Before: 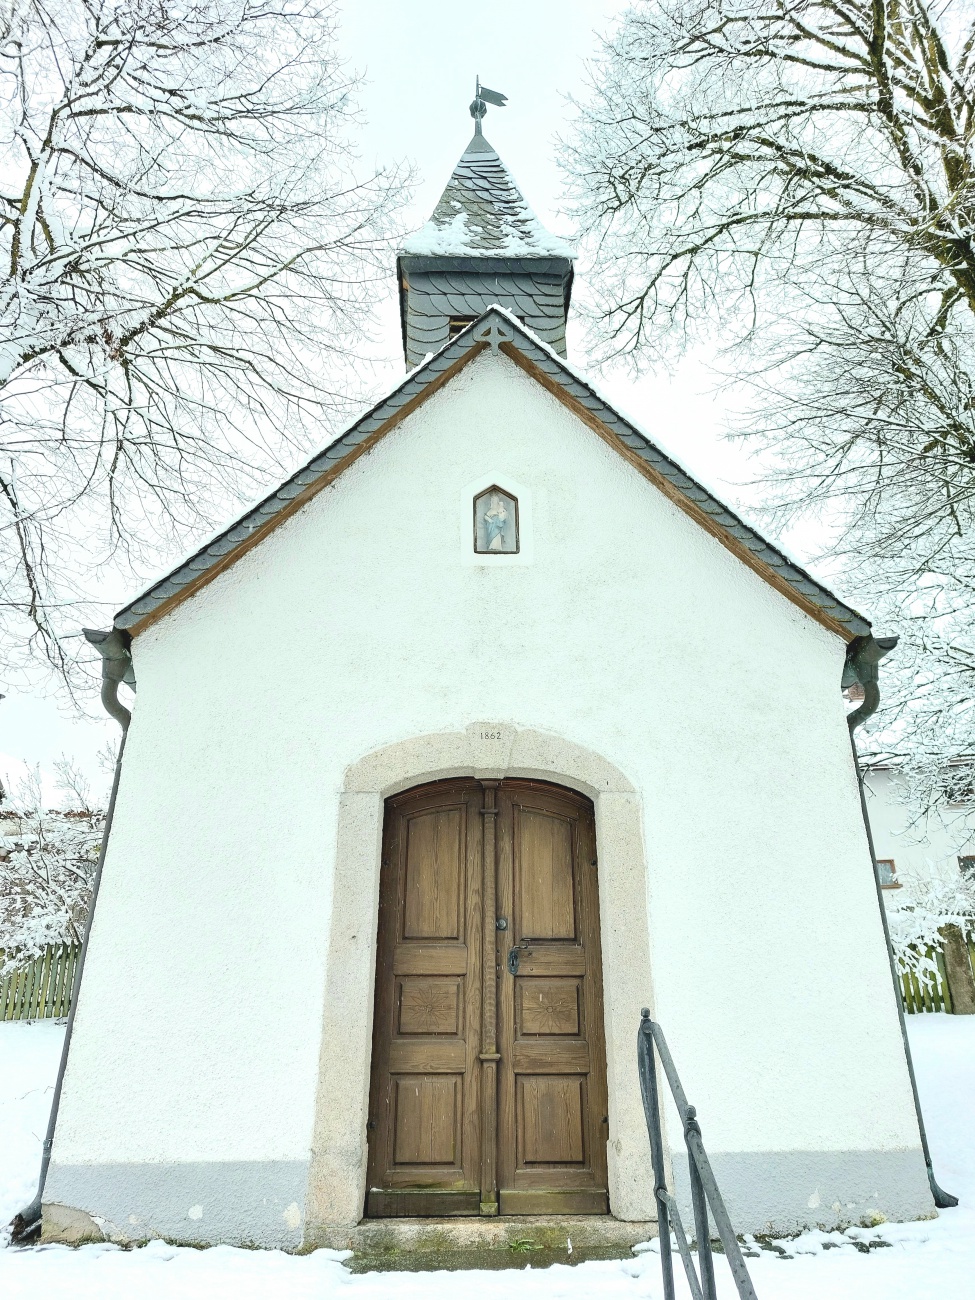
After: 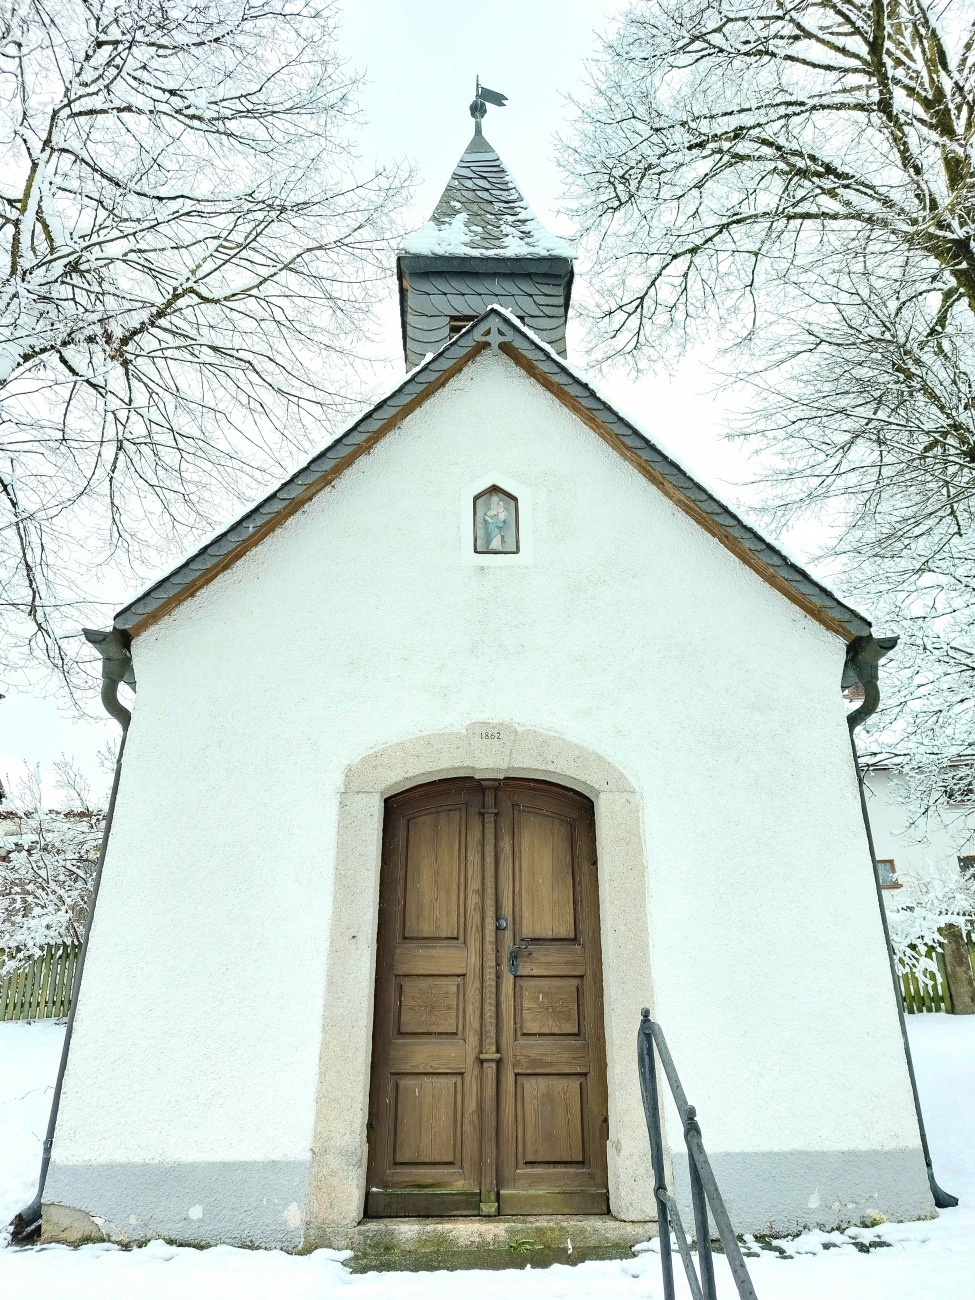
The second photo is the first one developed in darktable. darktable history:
haze removal: compatibility mode true, adaptive false
shadows and highlights: shadows 4.1, highlights -17.6, soften with gaussian
